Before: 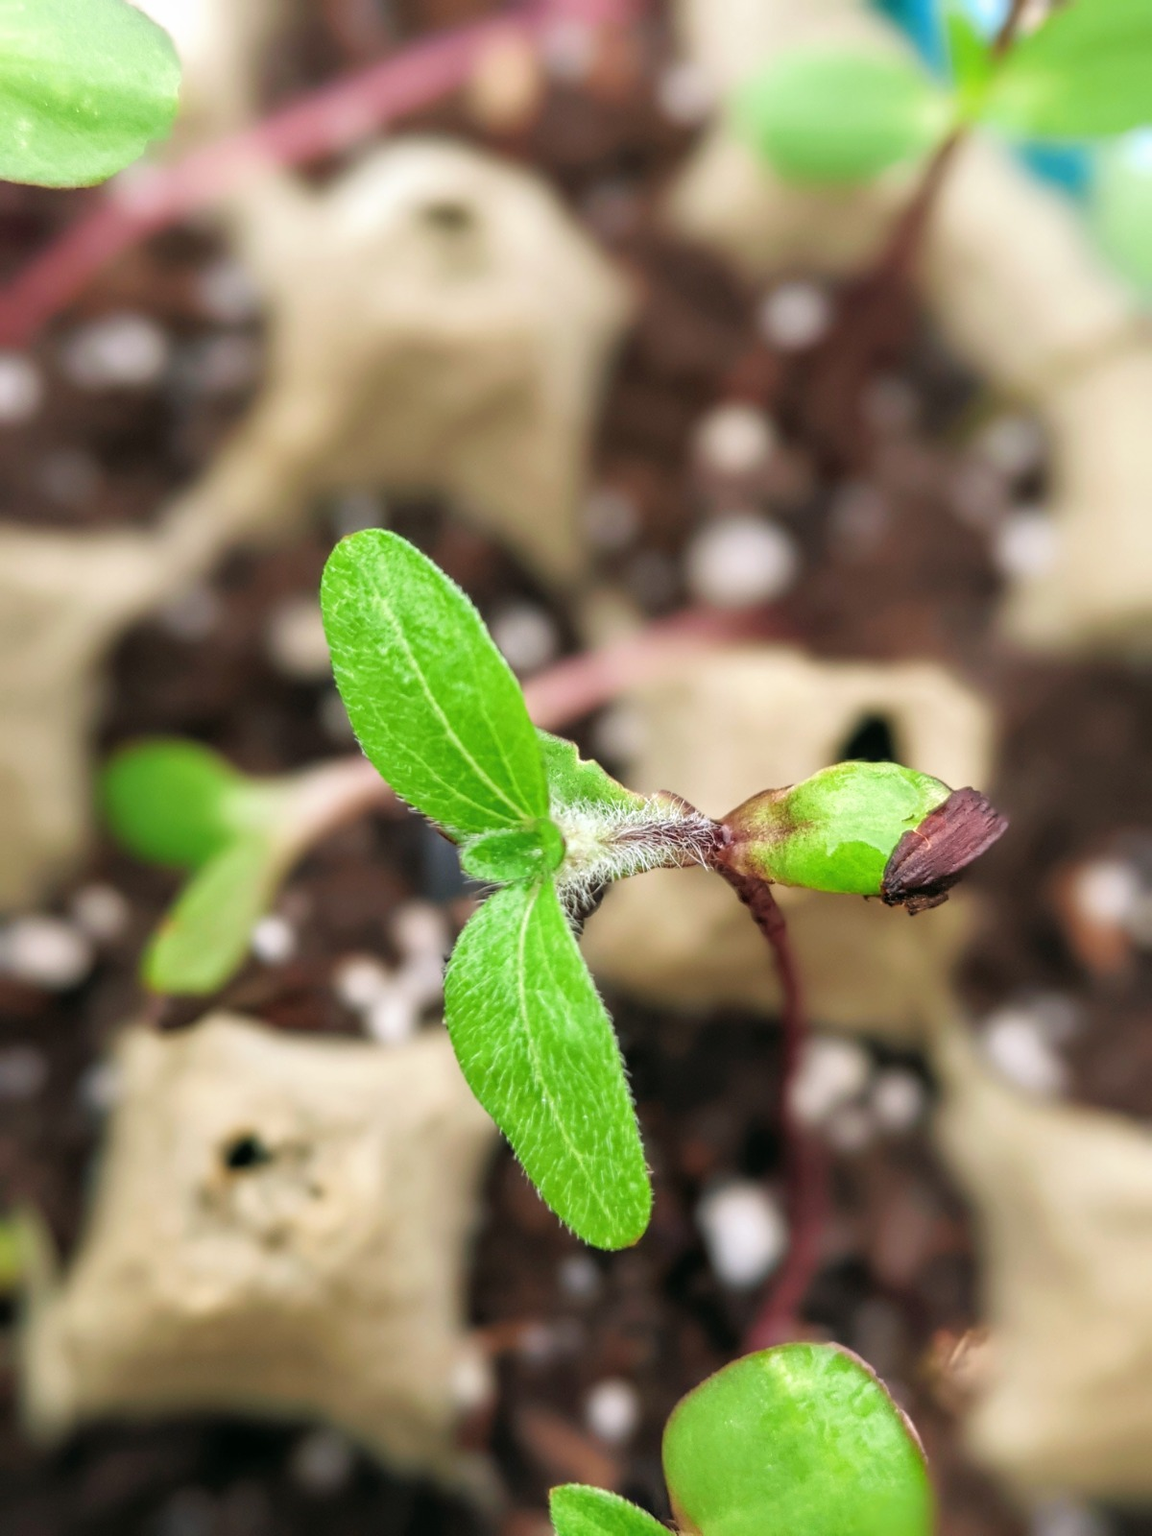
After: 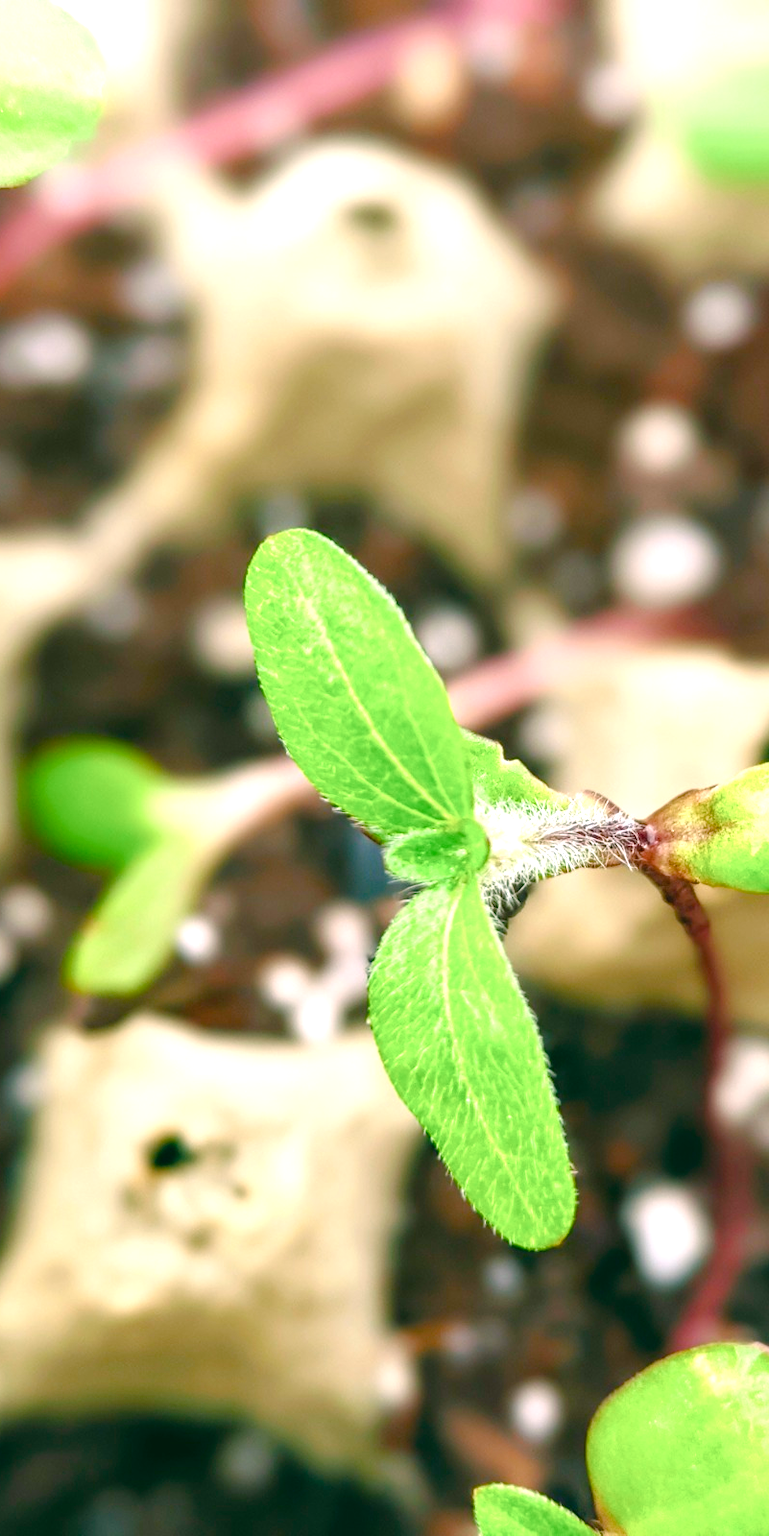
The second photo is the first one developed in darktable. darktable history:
crop and rotate: left 6.602%, right 26.518%
color balance rgb: power › chroma 2.157%, power › hue 165.3°, highlights gain › chroma 1.387%, highlights gain › hue 51.38°, global offset › luminance 0.466%, global offset › hue 170.15°, linear chroma grading › global chroma 42.223%, perceptual saturation grading › global saturation 20%, perceptual saturation grading › highlights -50.492%, perceptual saturation grading › shadows 30.625%
exposure: exposure 0.699 EV, compensate highlight preservation false
contrast brightness saturation: saturation -0.025
